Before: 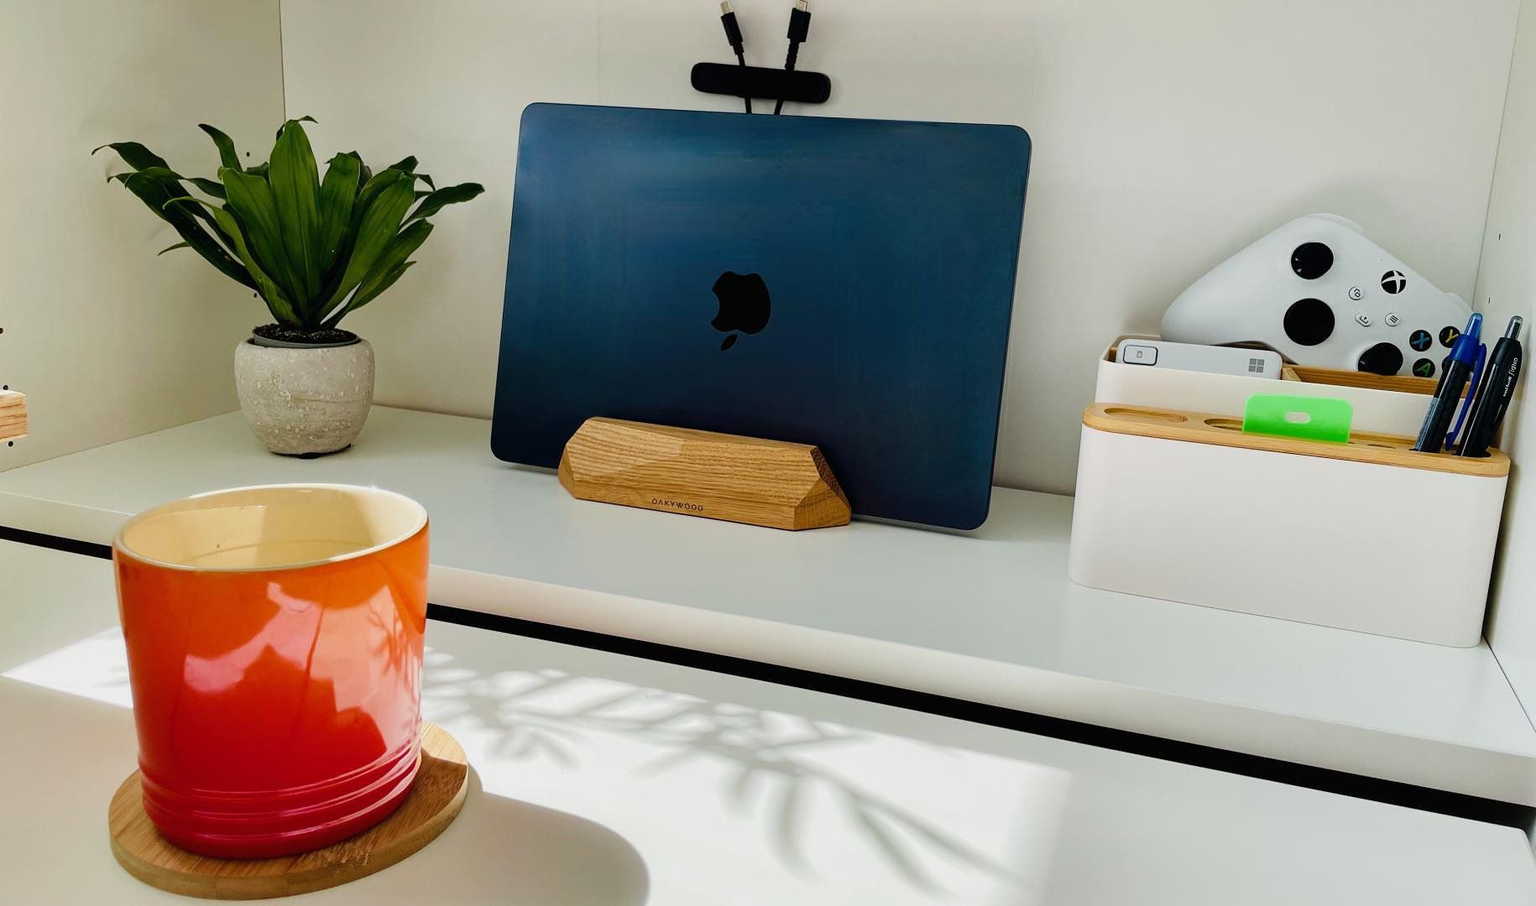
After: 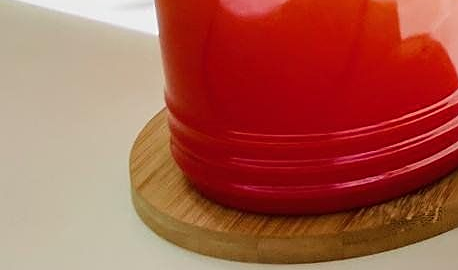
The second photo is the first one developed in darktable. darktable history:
sharpen: on, module defaults
crop: left 0%, top 74.933%, right 74.933%
